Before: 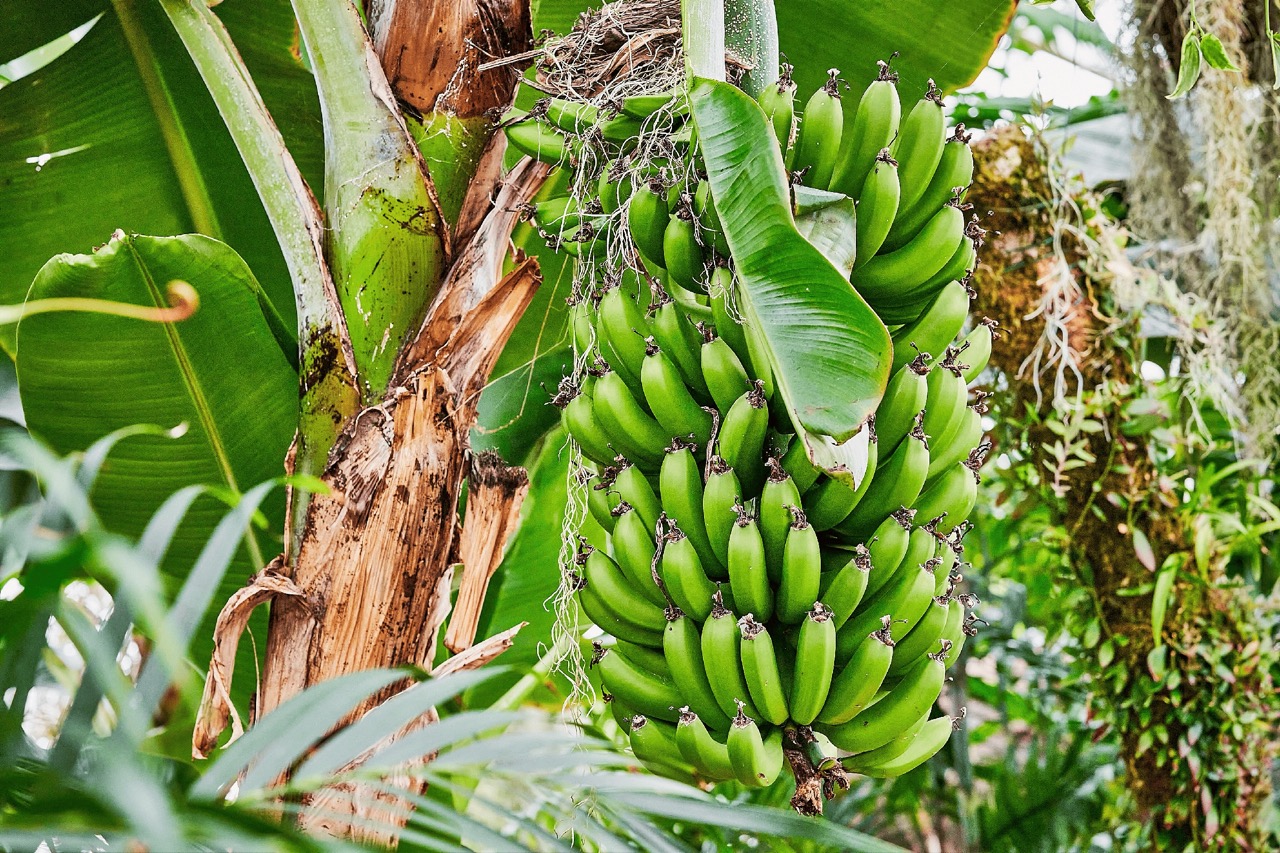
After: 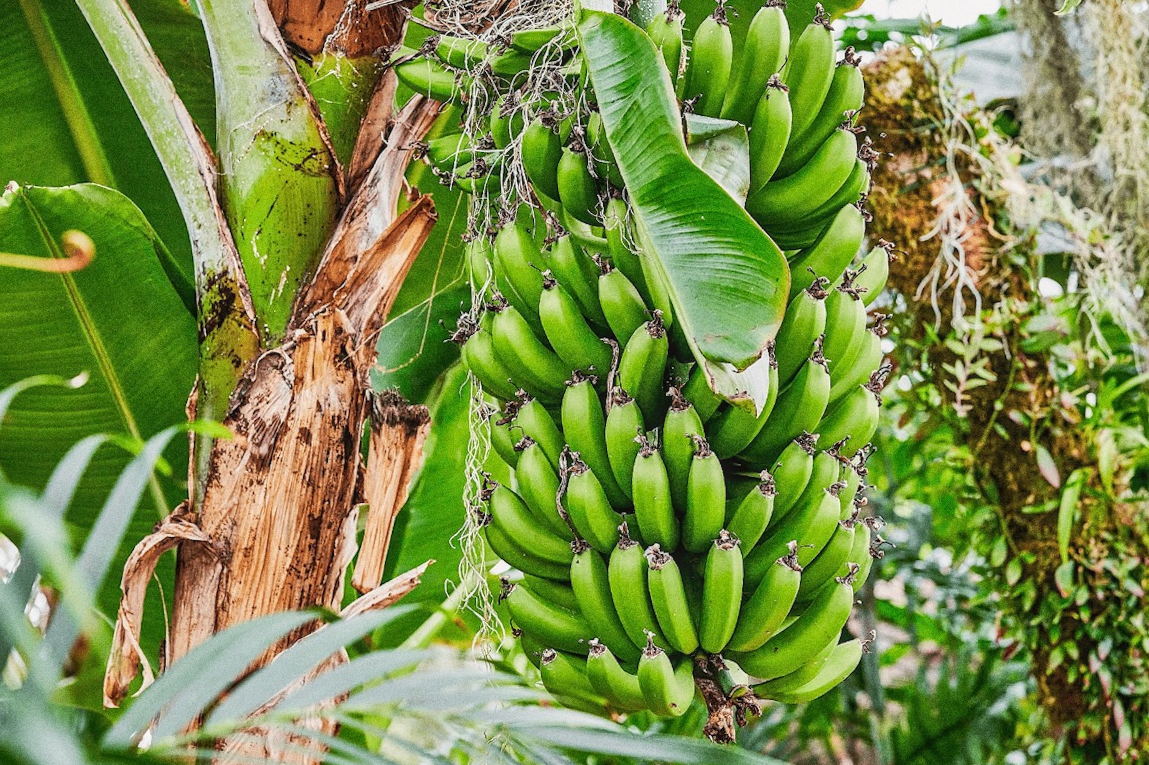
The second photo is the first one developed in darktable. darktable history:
crop and rotate: angle 1.96°, left 5.673%, top 5.673%
local contrast: detail 110%
grain: coarseness 0.09 ISO
